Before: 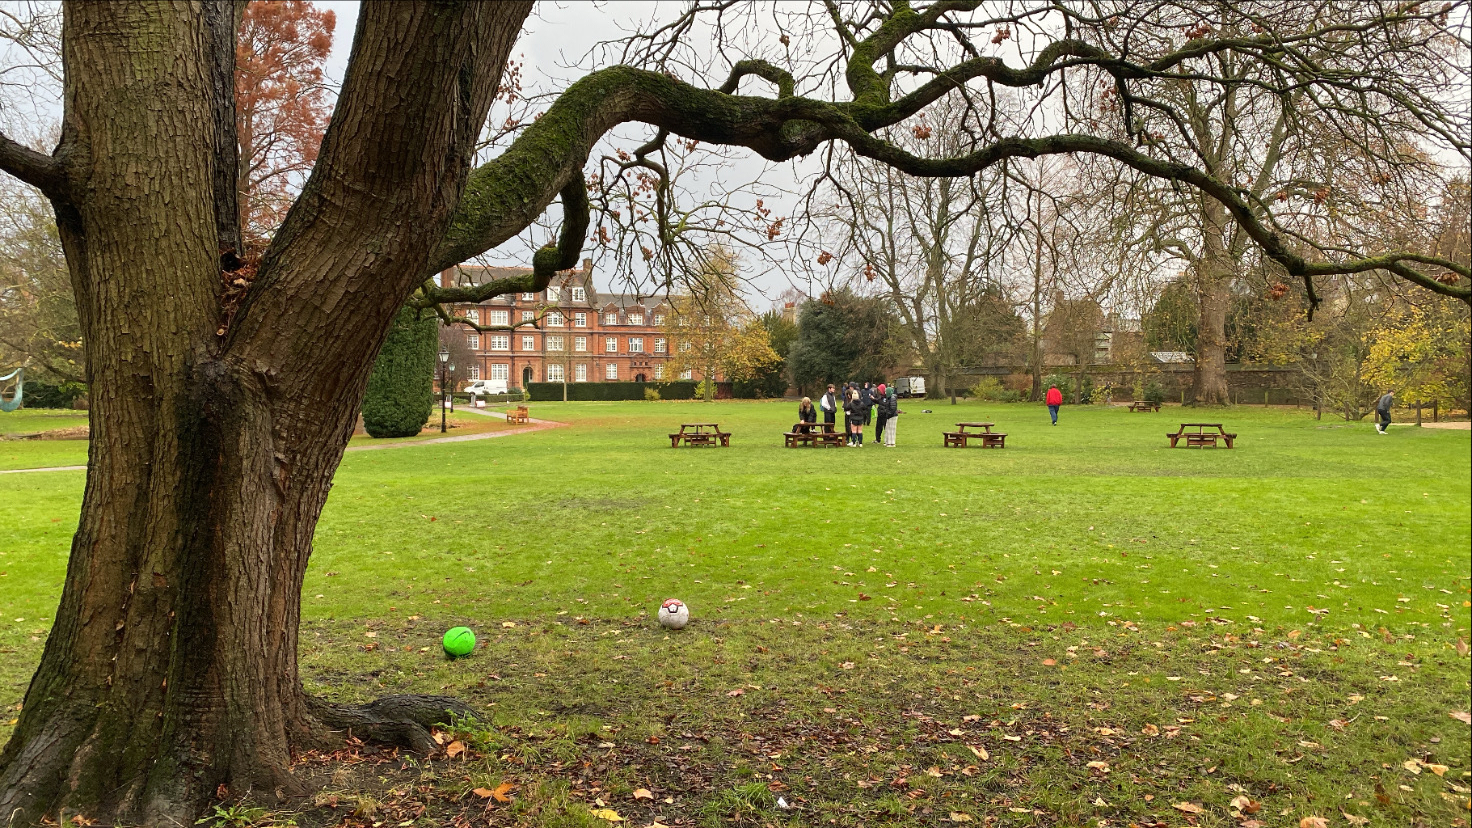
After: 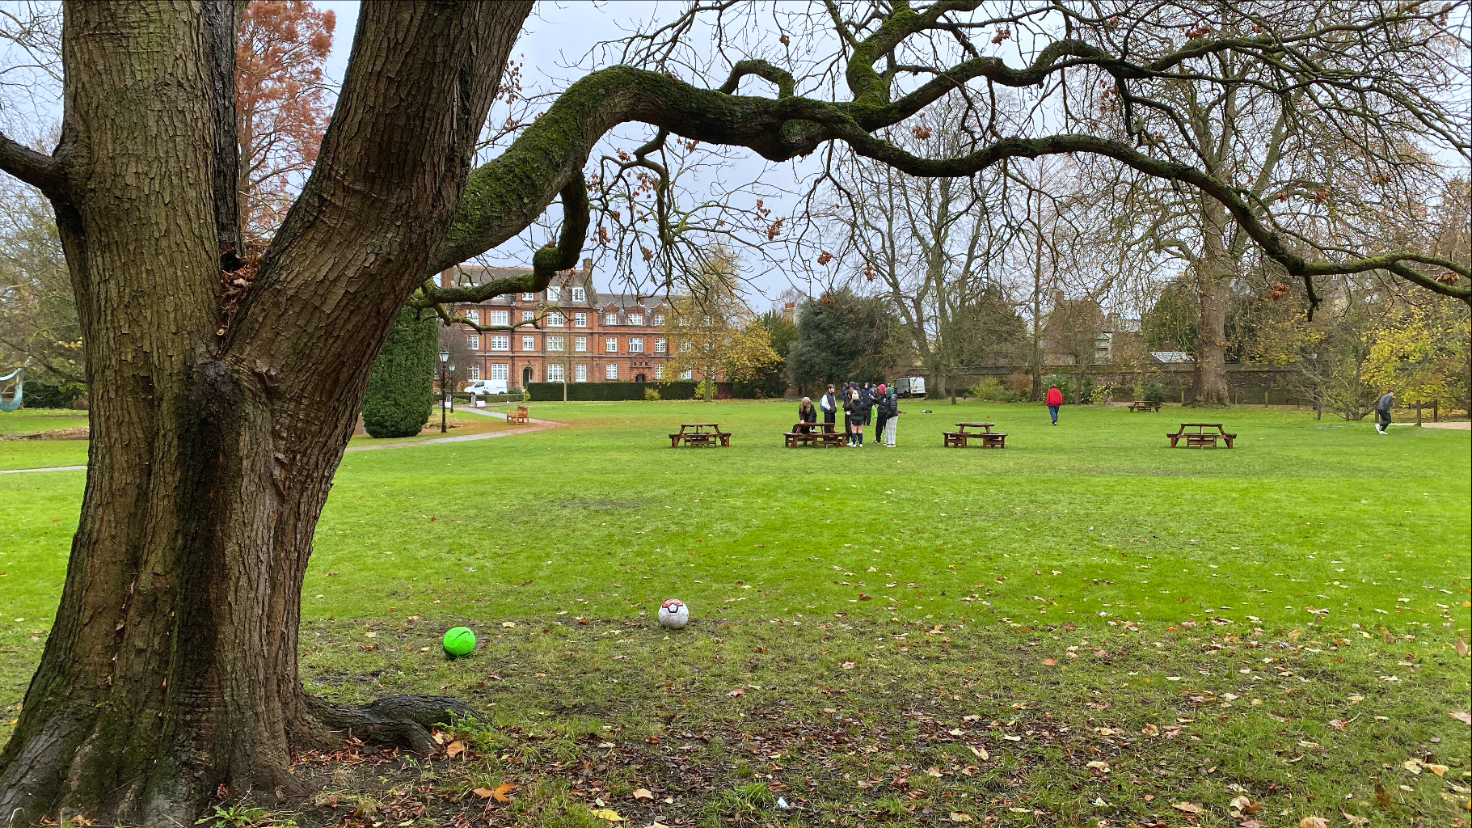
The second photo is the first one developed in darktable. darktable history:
rotate and perspective: crop left 0, crop top 0
shadows and highlights: radius 108.52, shadows 44.07, highlights -67.8, low approximation 0.01, soften with gaussian
white balance: red 0.931, blue 1.11
